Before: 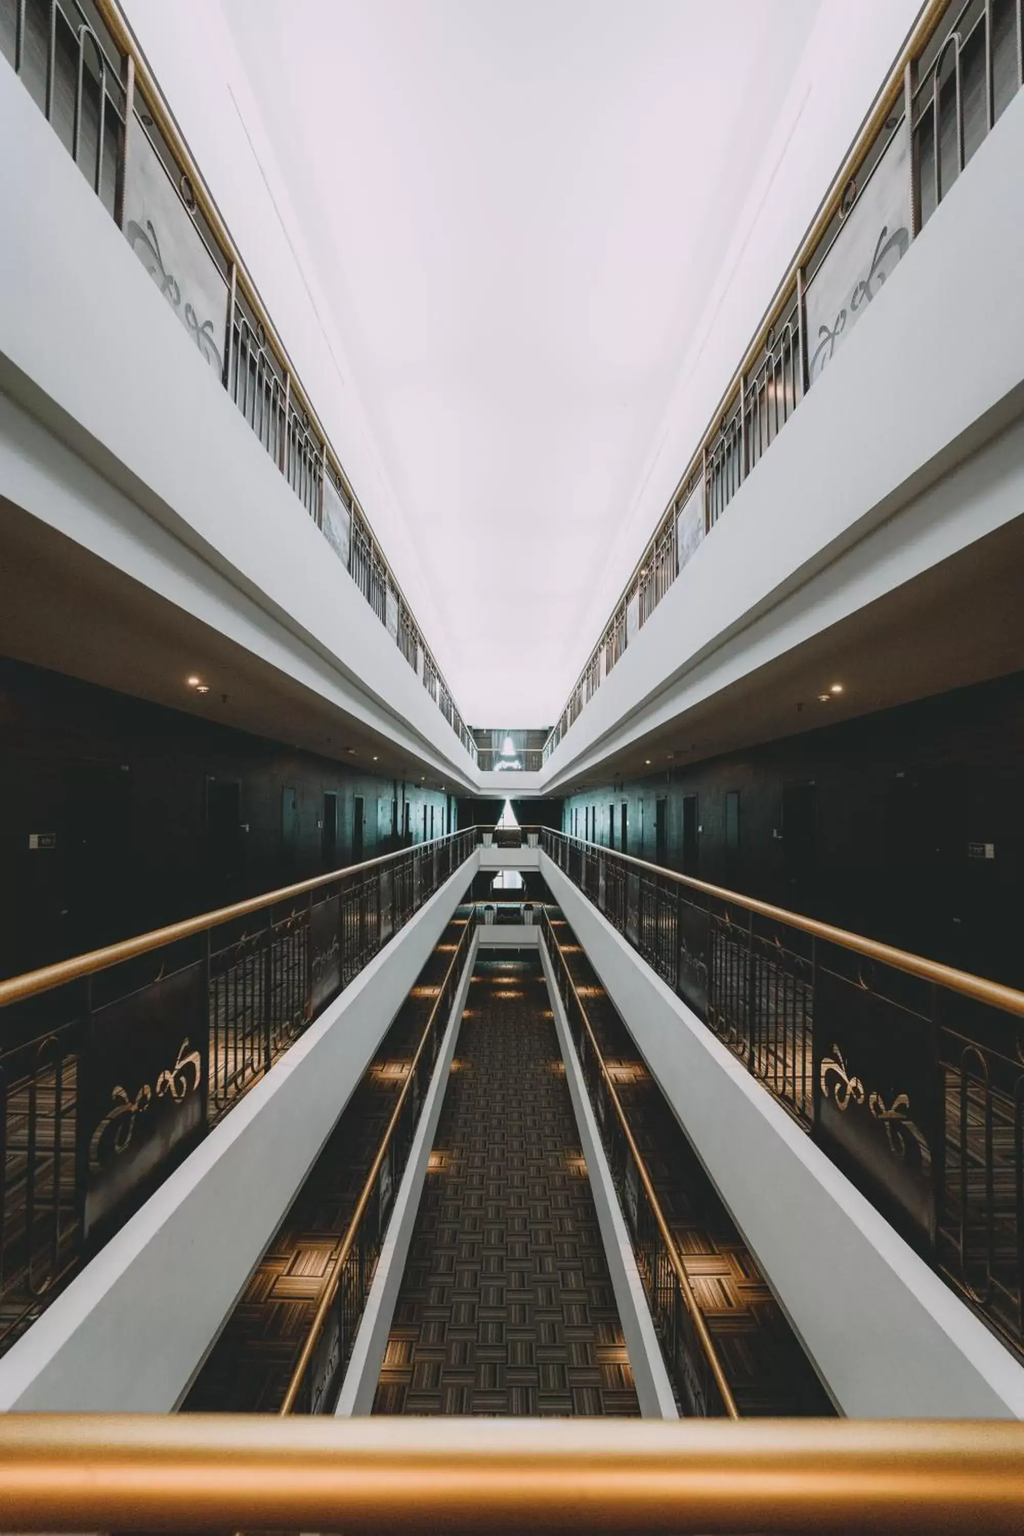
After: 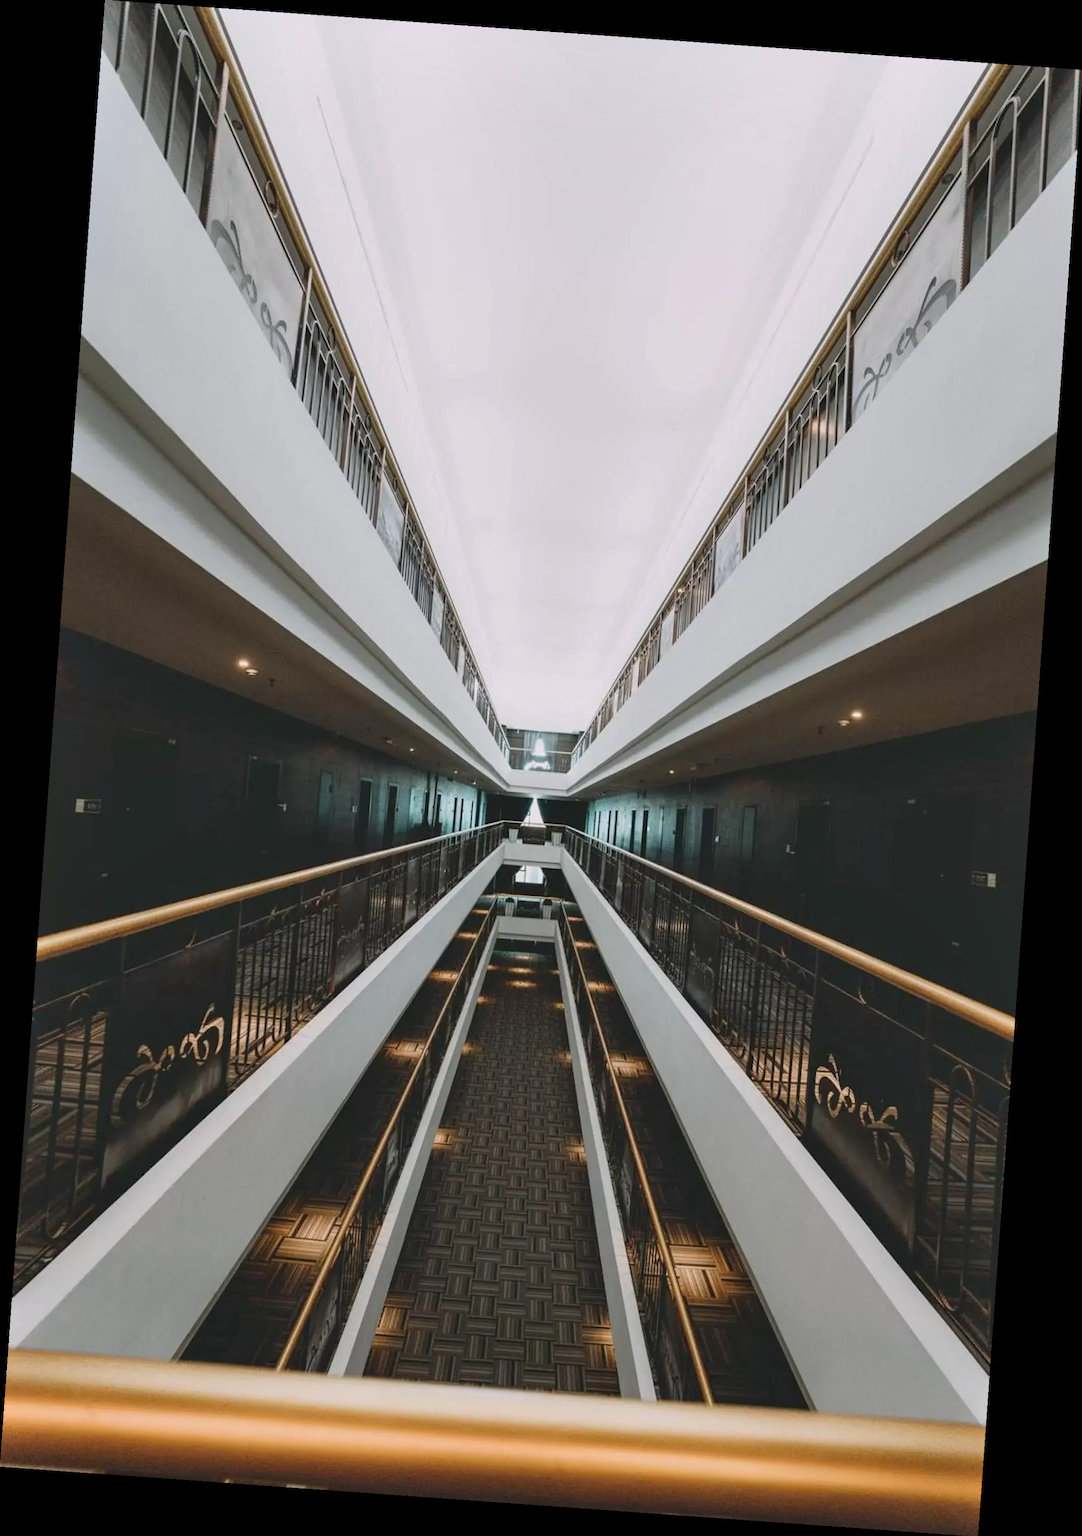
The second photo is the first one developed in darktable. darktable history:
rotate and perspective: rotation 4.1°, automatic cropping off
shadows and highlights: shadows 35, highlights -35, soften with gaussian
